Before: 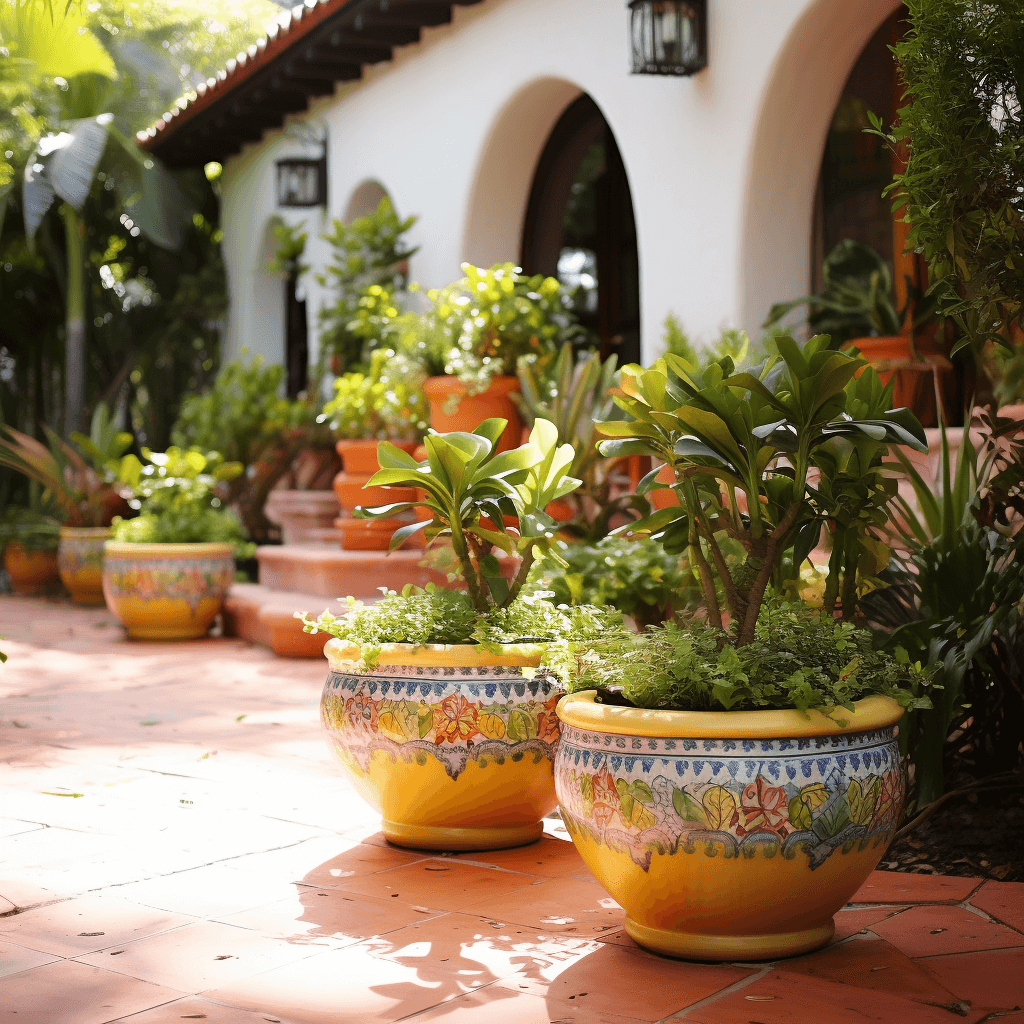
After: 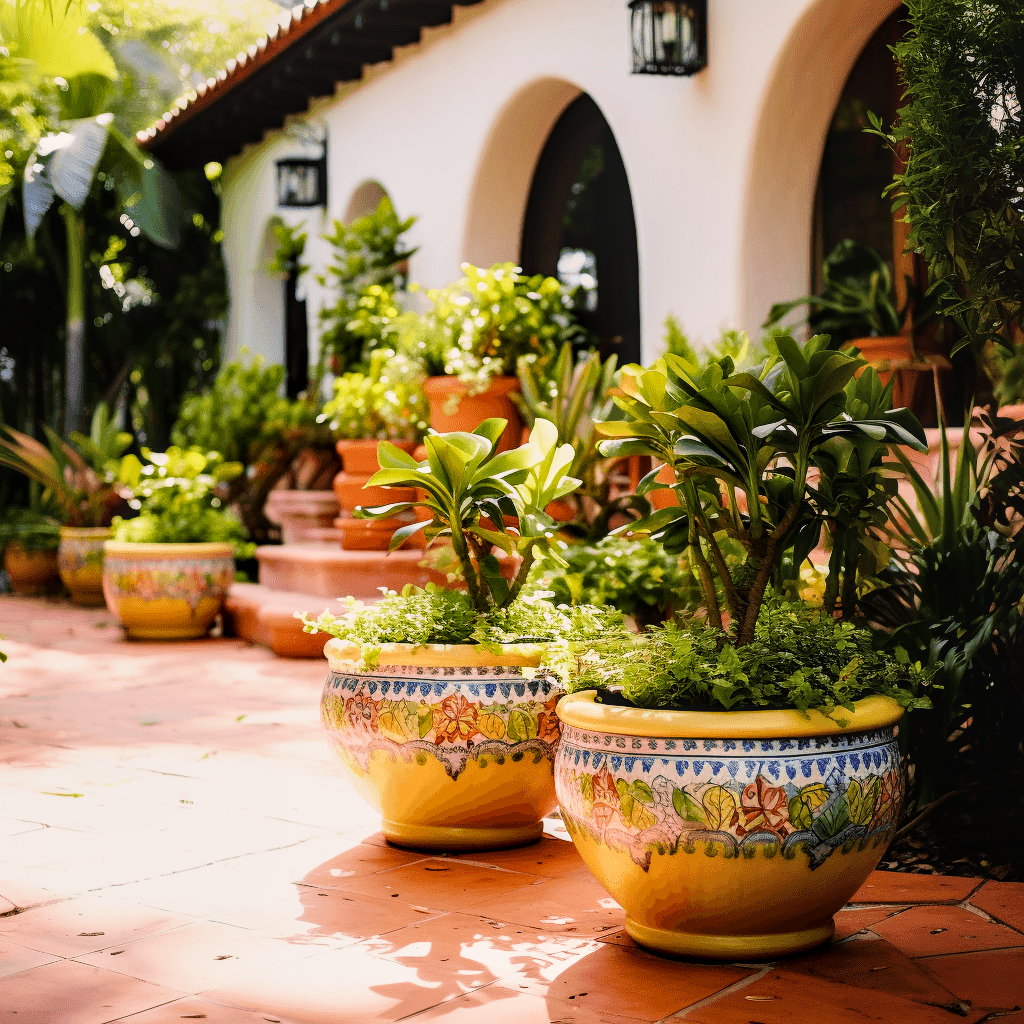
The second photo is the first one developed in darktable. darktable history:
local contrast: on, module defaults
color balance rgb: shadows lift › chroma 4.21%, shadows lift › hue 252.22°, highlights gain › chroma 1.36%, highlights gain › hue 50.24°, perceptual saturation grading › mid-tones 6.33%, perceptual saturation grading › shadows 72.44%, perceptual brilliance grading › highlights 11.59%, contrast 5.05%
filmic rgb: black relative exposure -7.65 EV, white relative exposure 4.56 EV, hardness 3.61
tone equalizer: -8 EV -0.417 EV, -7 EV -0.389 EV, -6 EV -0.333 EV, -5 EV -0.222 EV, -3 EV 0.222 EV, -2 EV 0.333 EV, -1 EV 0.389 EV, +0 EV 0.417 EV, edges refinement/feathering 500, mask exposure compensation -1.57 EV, preserve details no
velvia: strength 40%
